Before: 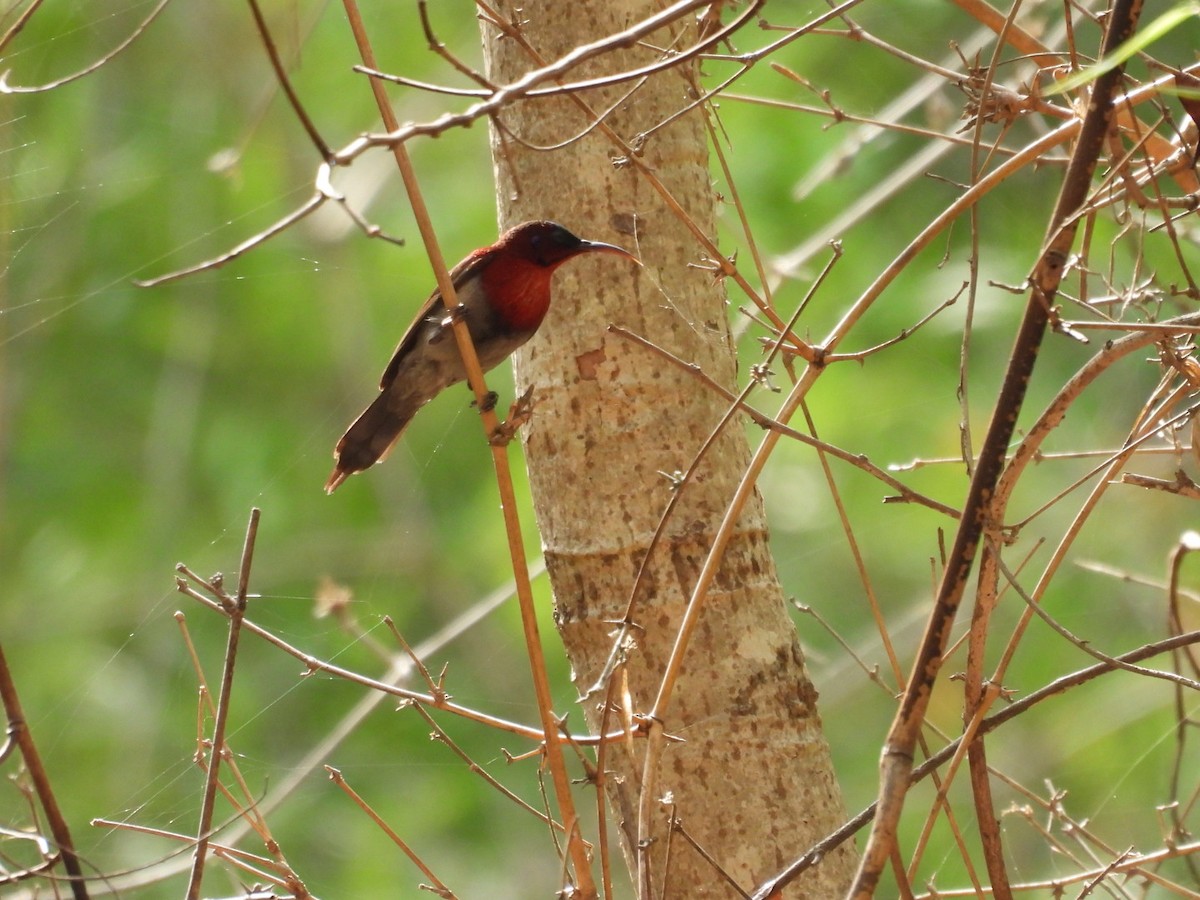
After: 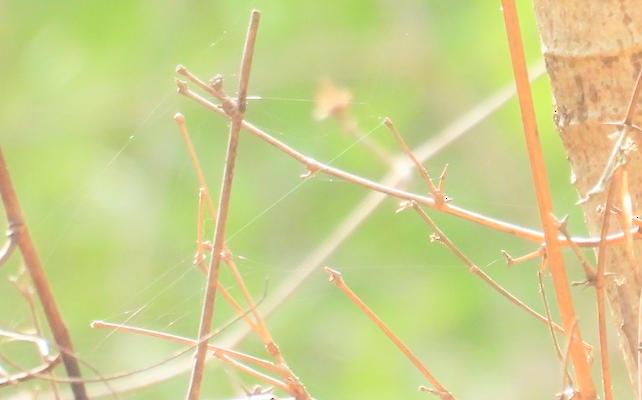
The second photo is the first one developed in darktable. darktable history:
exposure: black level correction 0.004, exposure 0.017 EV, compensate highlight preservation false
contrast brightness saturation: brightness 0.988
crop and rotate: top 55.366%, right 46.495%, bottom 0.137%
